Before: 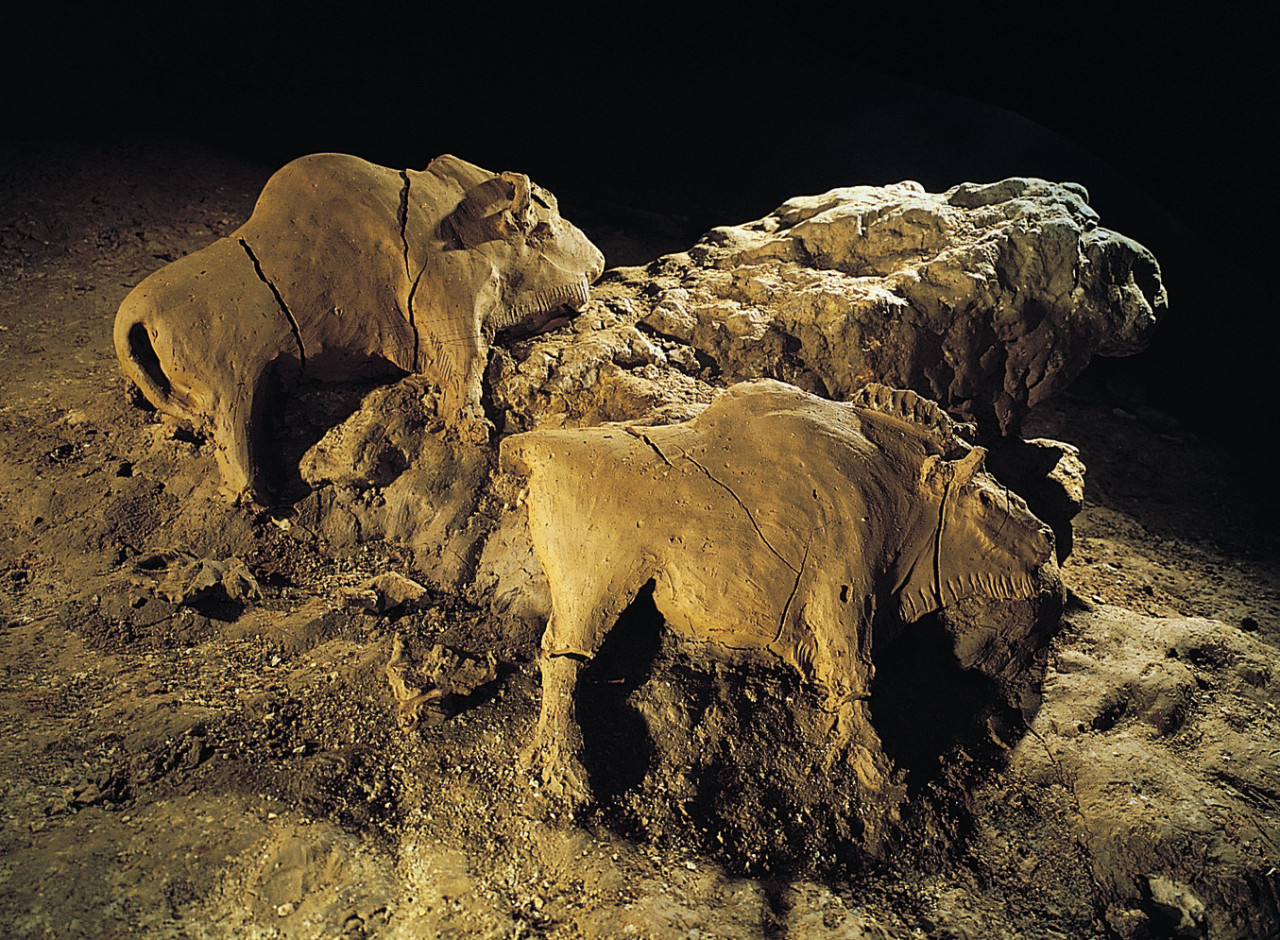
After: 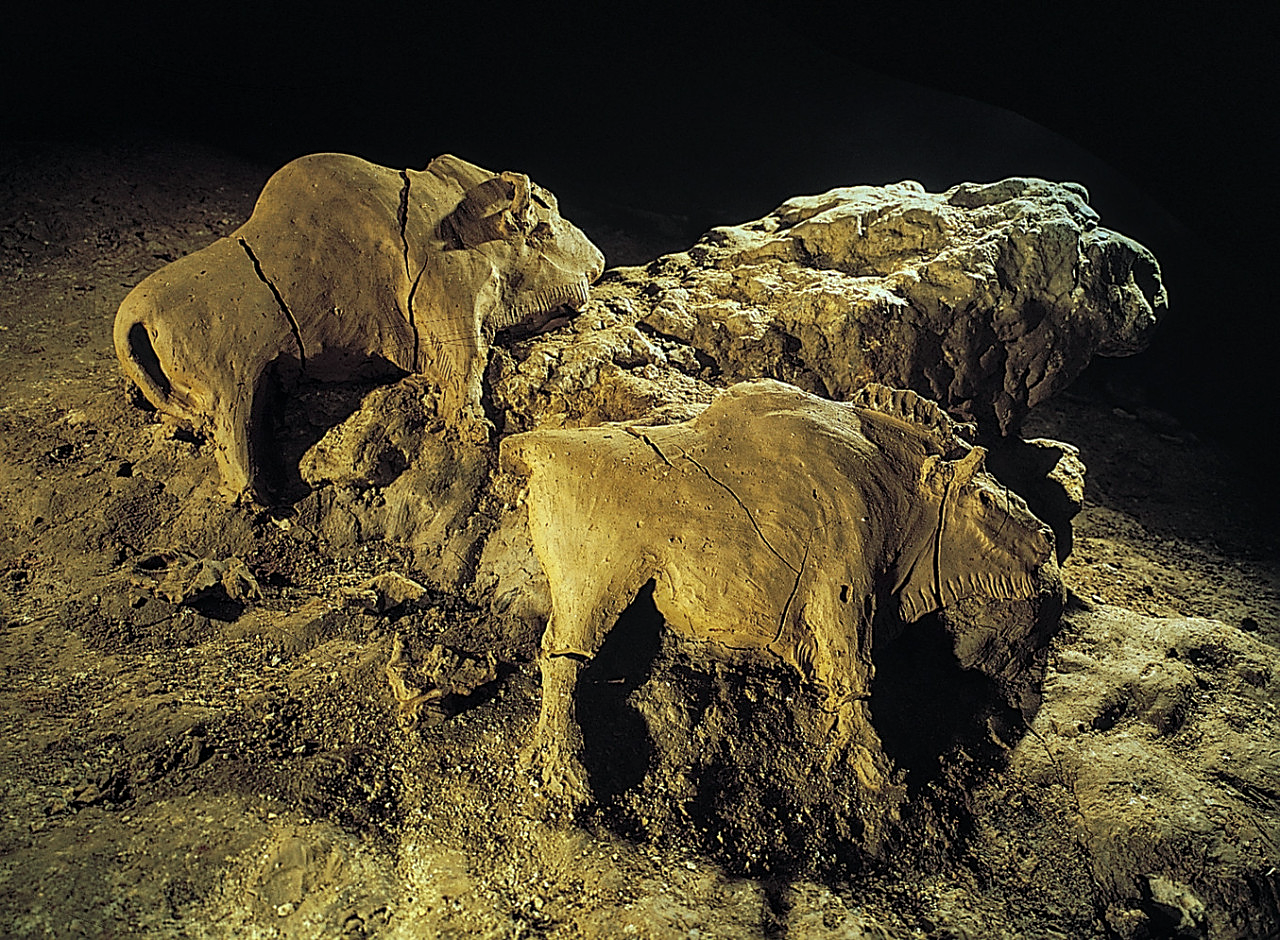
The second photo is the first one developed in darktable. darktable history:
sharpen: on, module defaults
color correction: highlights a* -8.13, highlights b* 3.12
local contrast: on, module defaults
